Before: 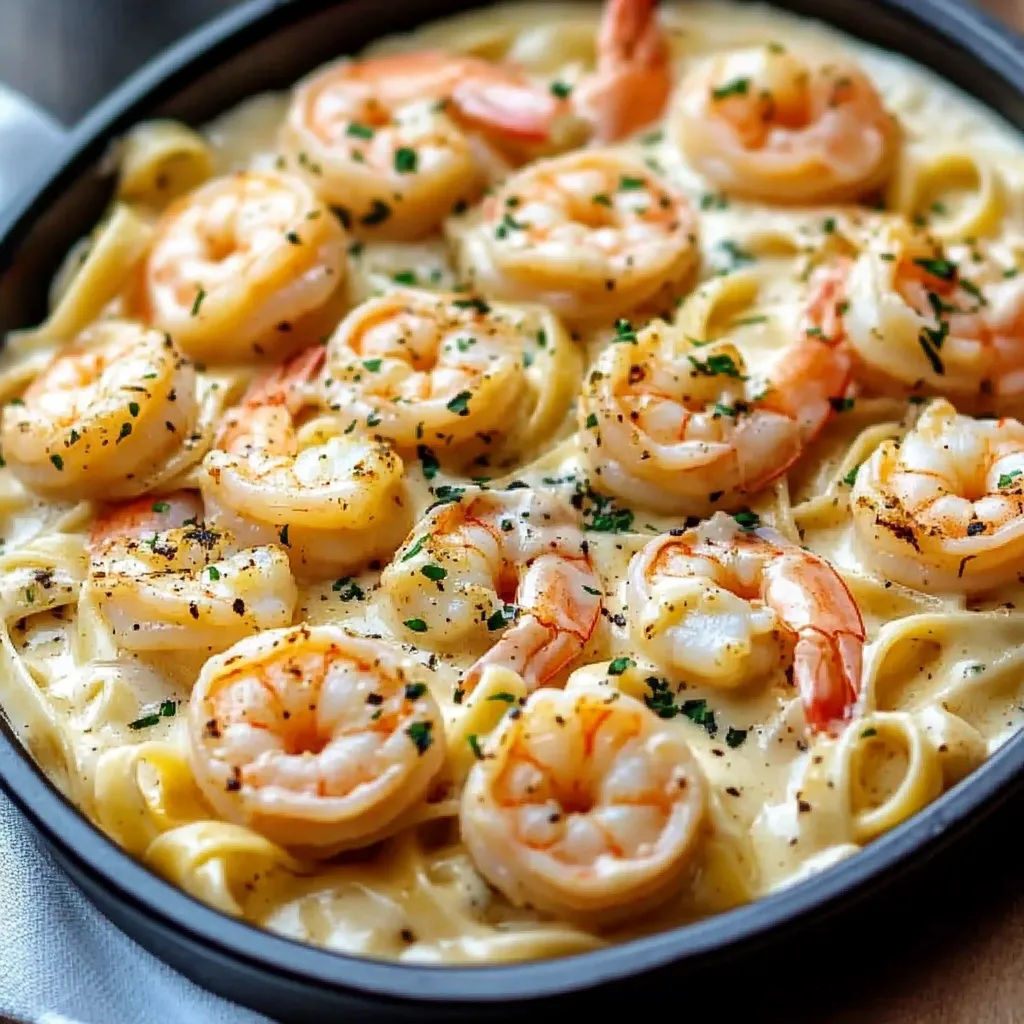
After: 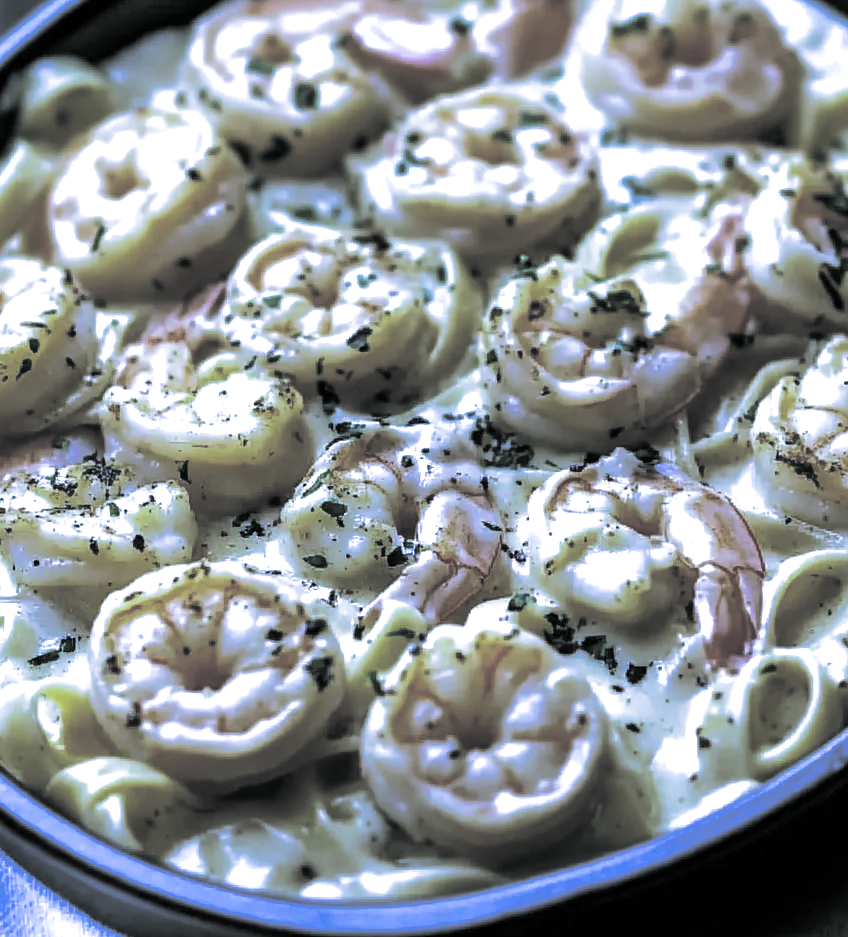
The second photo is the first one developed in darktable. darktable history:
crop: left 9.807%, top 6.259%, right 7.334%, bottom 2.177%
white balance: red 0.766, blue 1.537
split-toning: shadows › hue 190.8°, shadows › saturation 0.05, highlights › hue 54°, highlights › saturation 0.05, compress 0%
